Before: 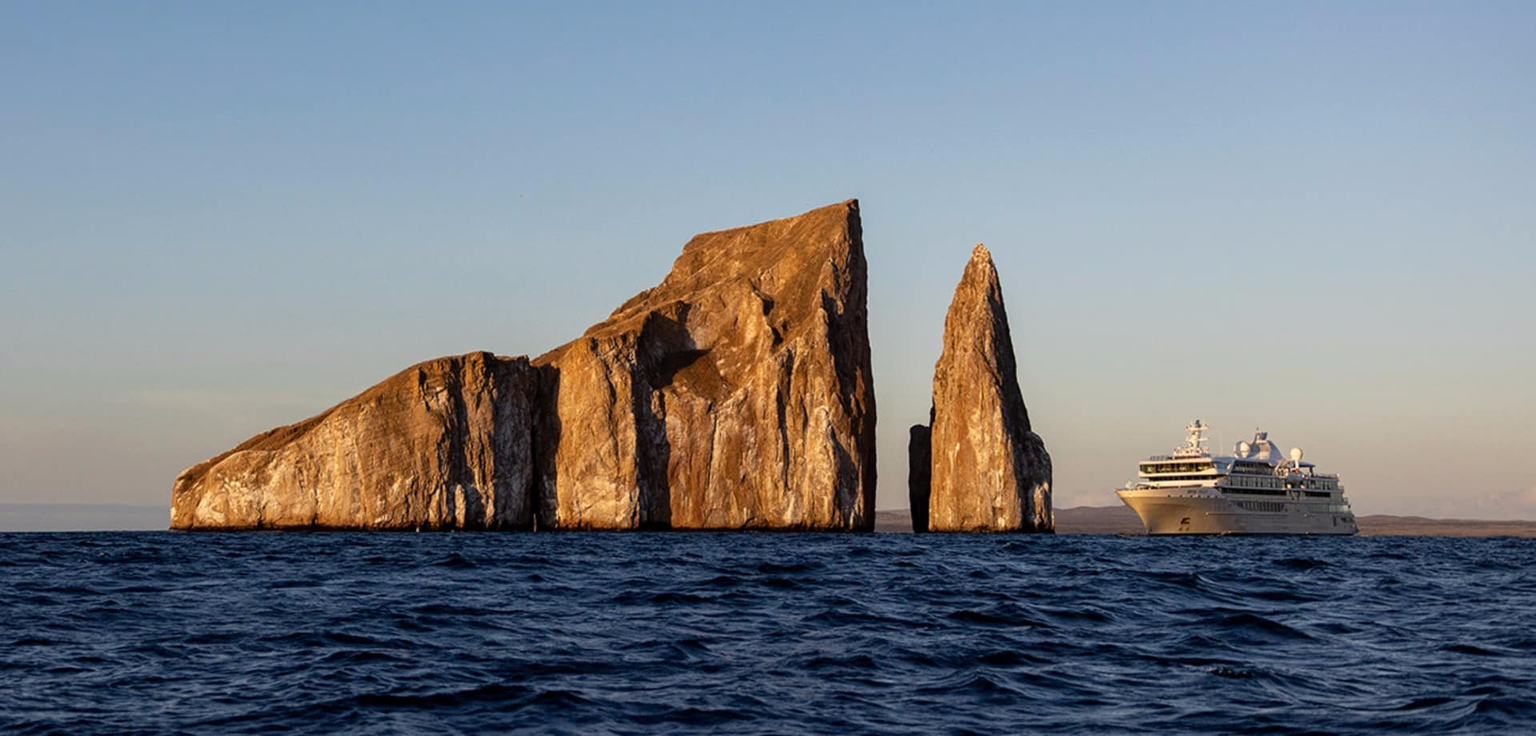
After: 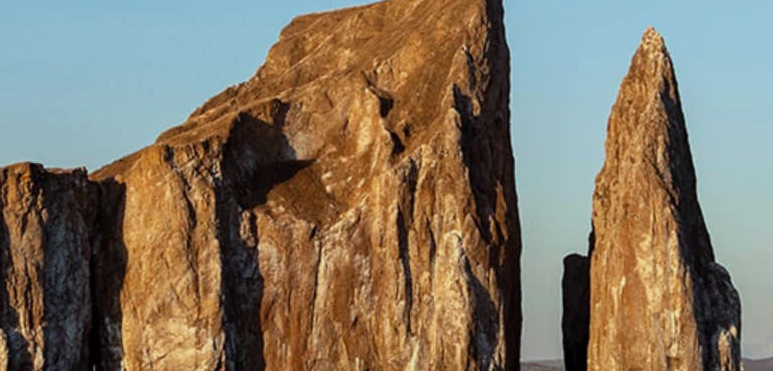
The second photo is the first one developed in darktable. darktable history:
color correction: highlights a* -10.32, highlights b* -9.77
crop: left 29.916%, top 30.17%, right 29.787%, bottom 29.494%
